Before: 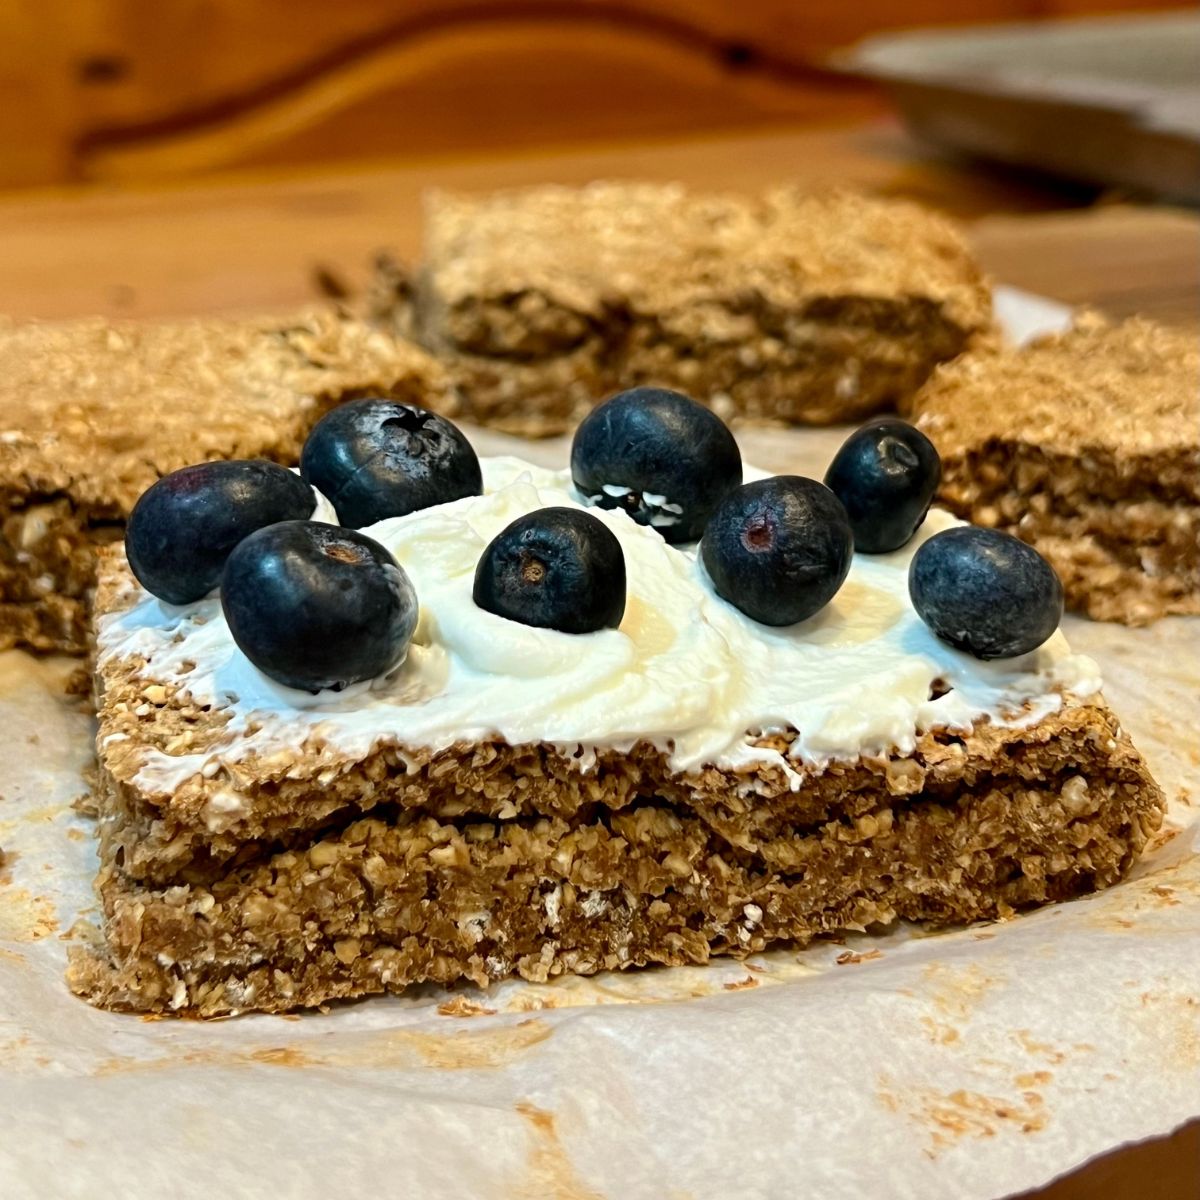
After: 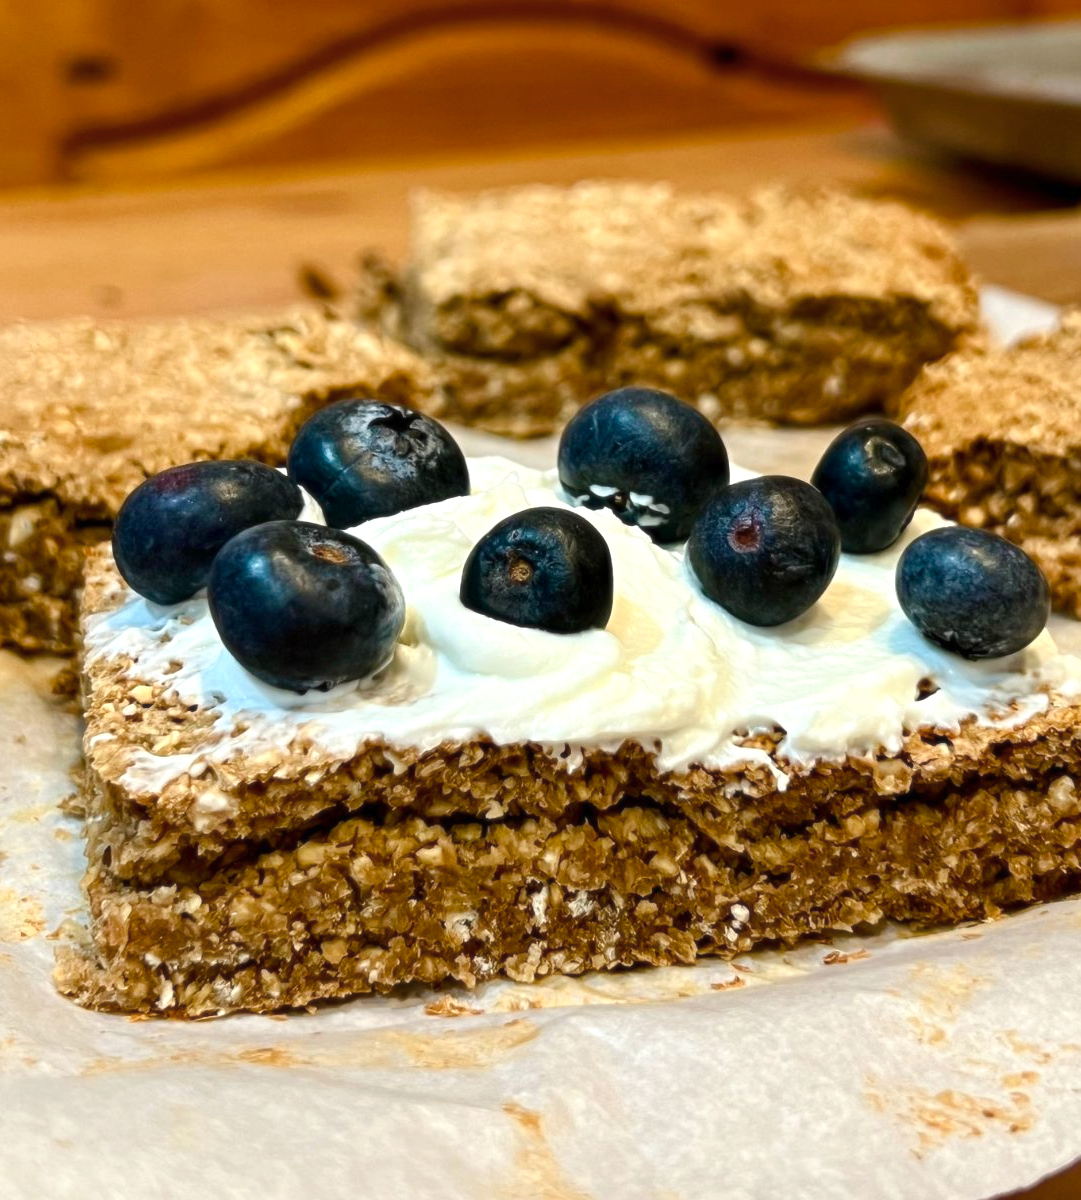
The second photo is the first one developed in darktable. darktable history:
color balance rgb: linear chroma grading › shadows 32%, linear chroma grading › global chroma -2%, linear chroma grading › mid-tones 4%, perceptual saturation grading › global saturation -2%, perceptual saturation grading › highlights -8%, perceptual saturation grading › mid-tones 8%, perceptual saturation grading › shadows 4%, perceptual brilliance grading › highlights 8%, perceptual brilliance grading › mid-tones 4%, perceptual brilliance grading › shadows 2%, global vibrance 16%, saturation formula JzAzBz (2021)
soften: size 10%, saturation 50%, brightness 0.2 EV, mix 10%
crop and rotate: left 1.088%, right 8.807%
